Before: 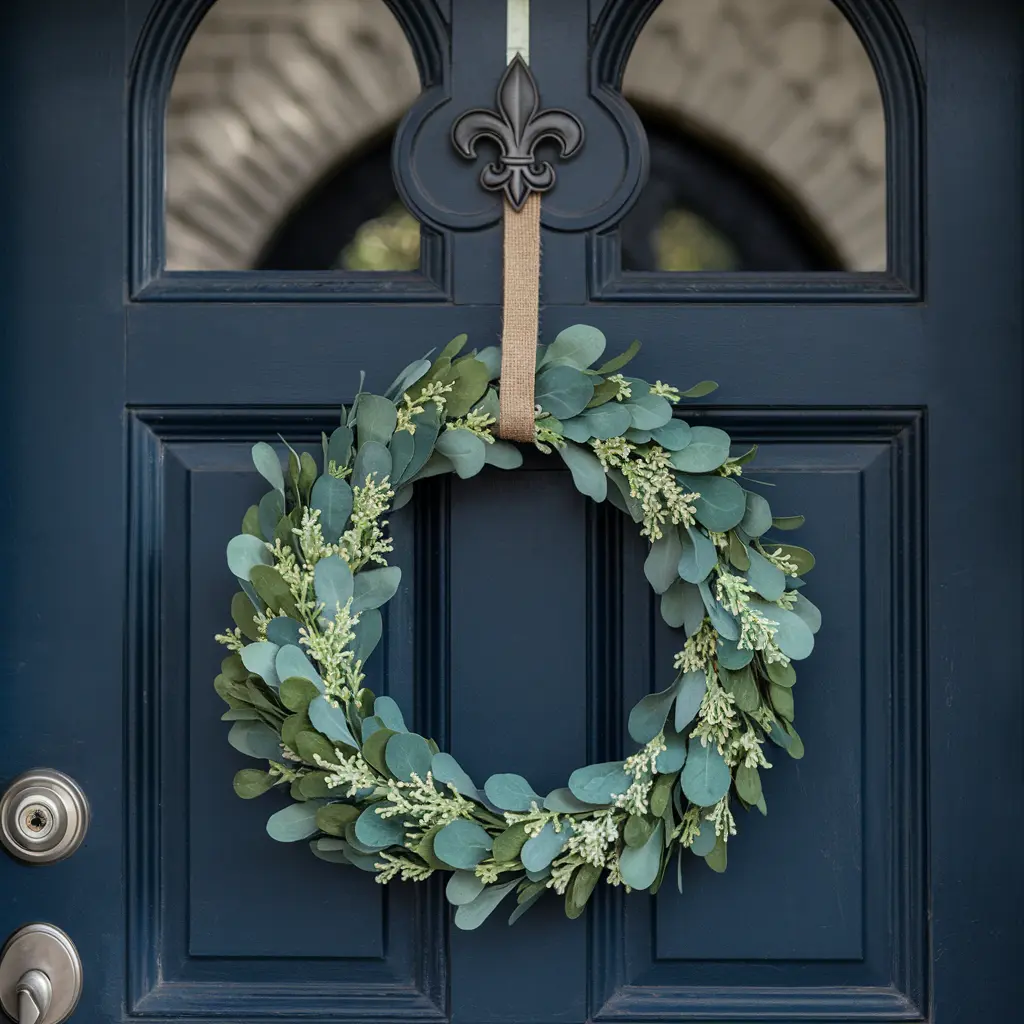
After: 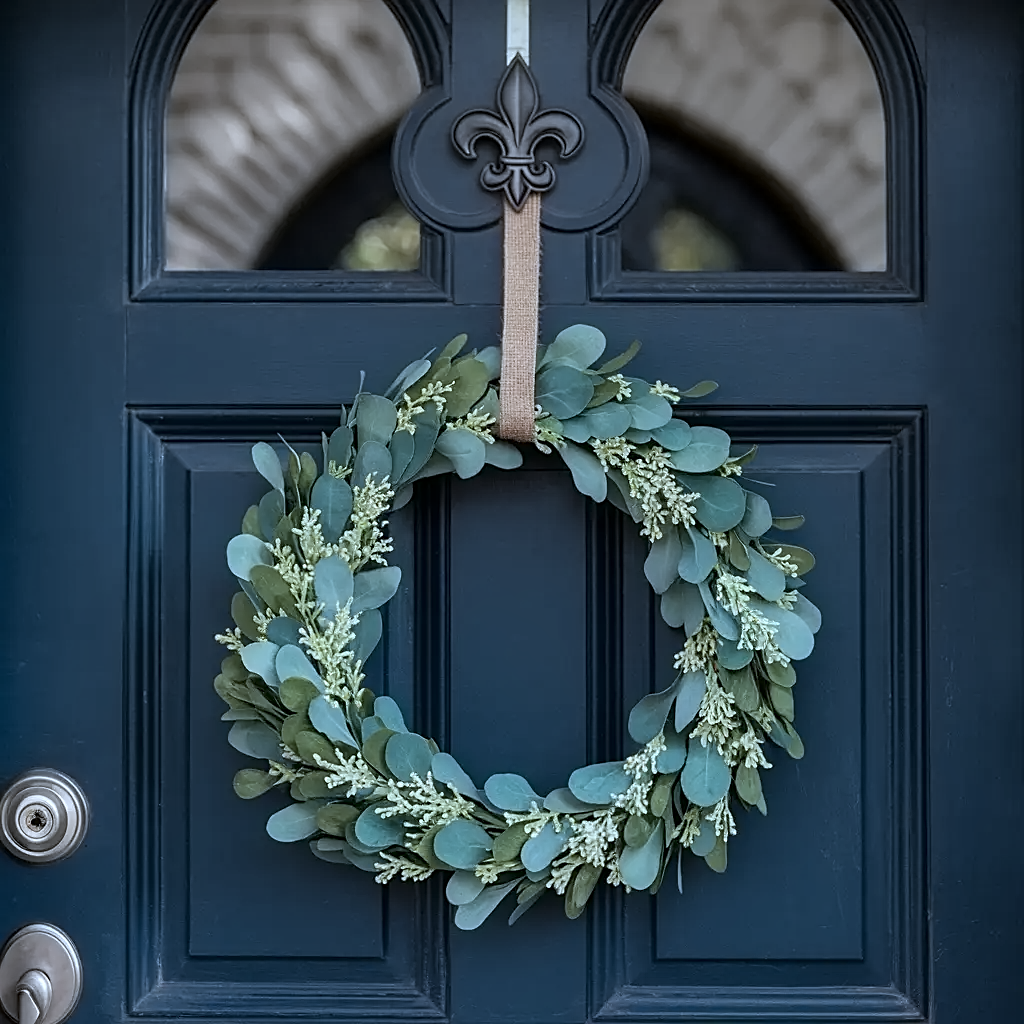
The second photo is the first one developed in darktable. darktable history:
sharpen: on, module defaults
color correction: highlights a* -2.24, highlights b* -18.1
contrast equalizer: y [[0.5 ×6], [0.5 ×6], [0.5 ×6], [0 ×6], [0, 0.039, 0.251, 0.29, 0.293, 0.292]]
